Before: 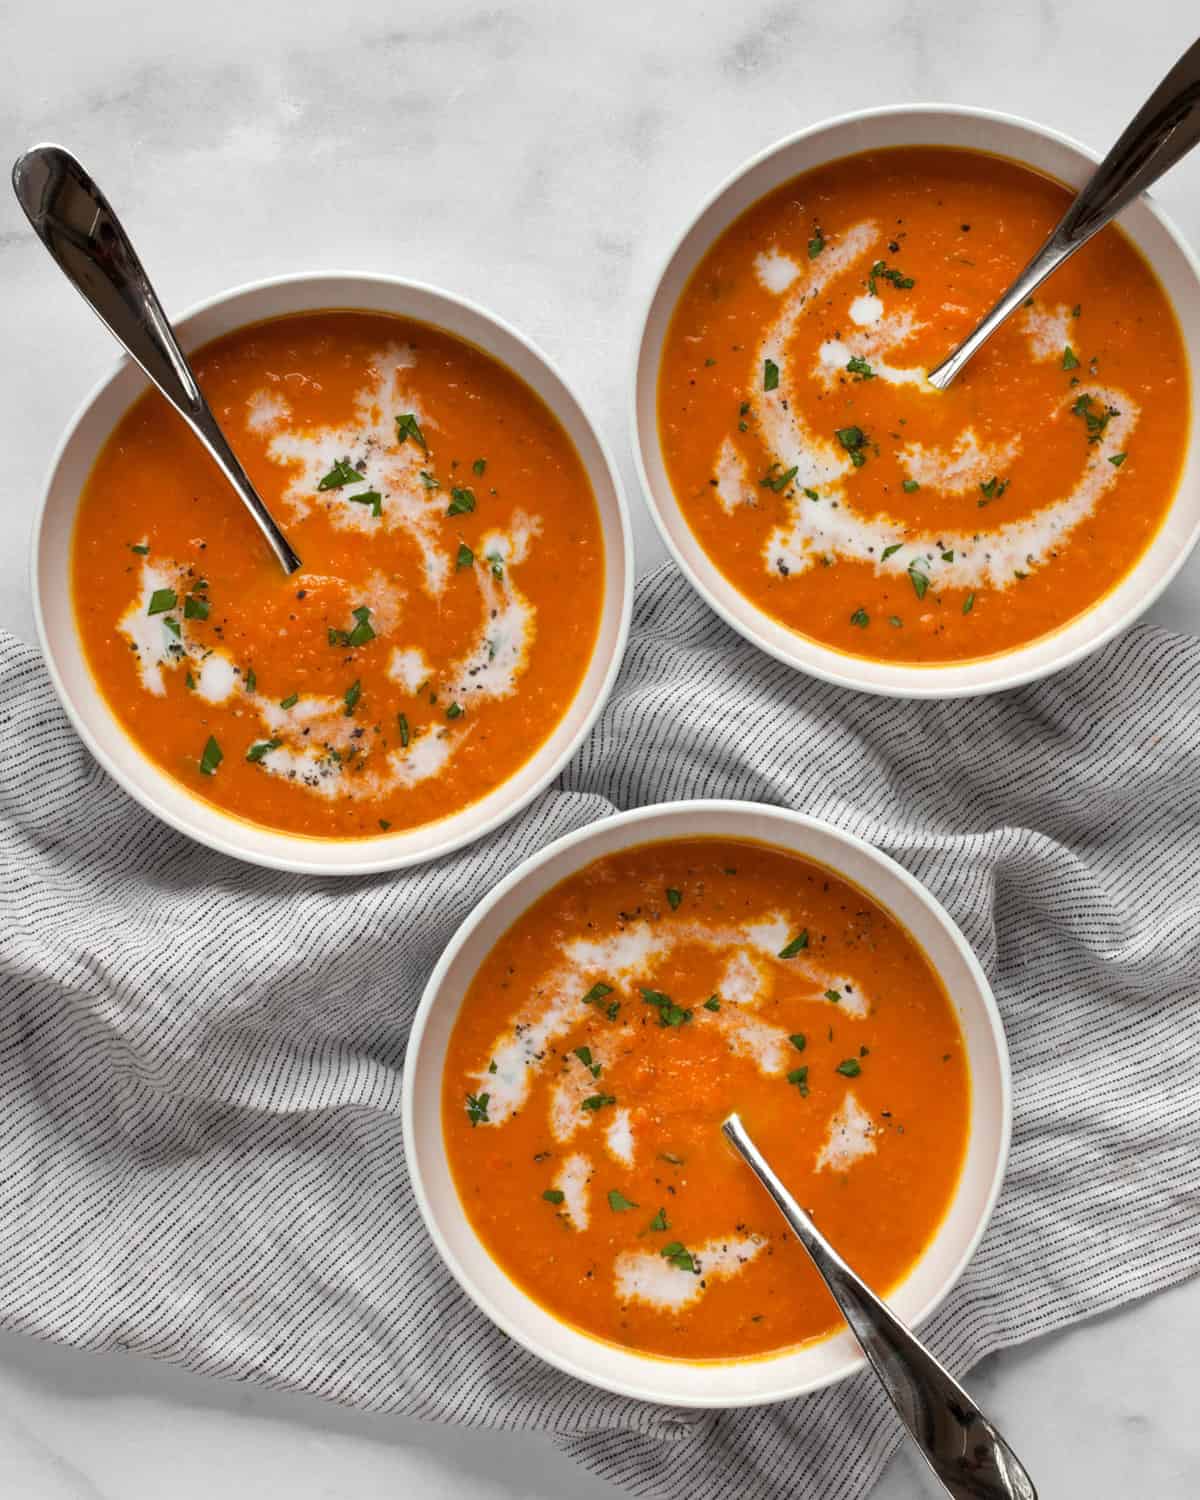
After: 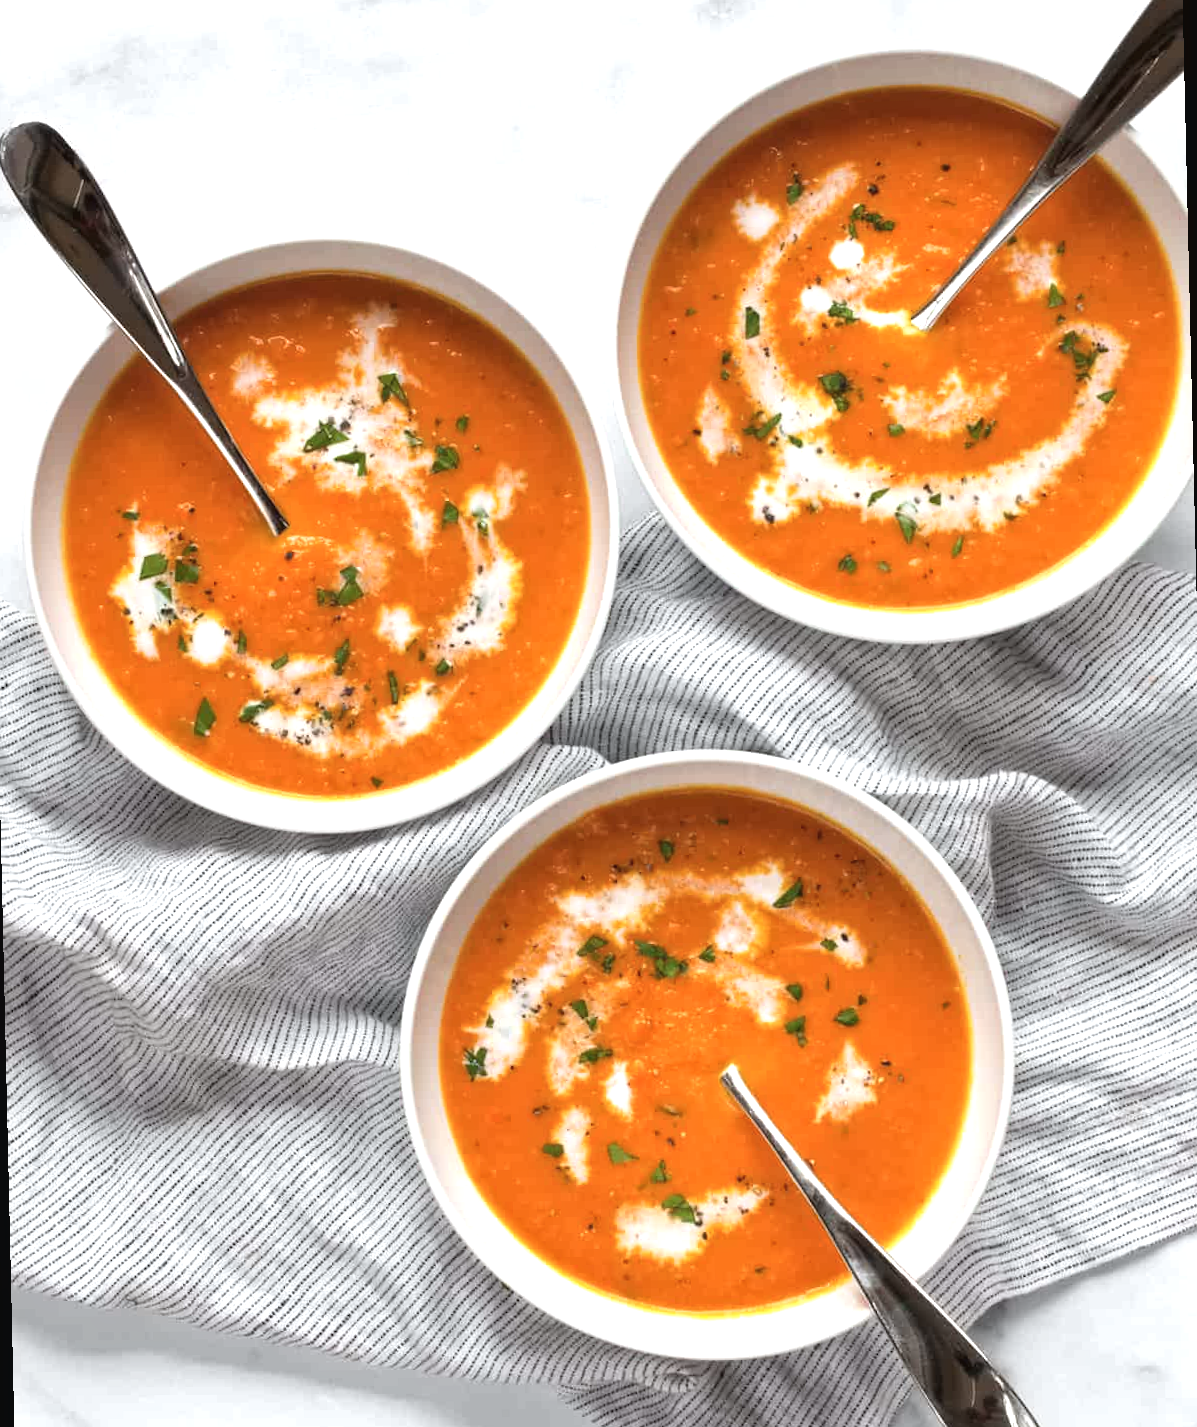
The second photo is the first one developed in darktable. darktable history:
exposure: black level correction -0.002, exposure 0.708 EV, compensate exposure bias true, compensate highlight preservation false
rotate and perspective: rotation -1.32°, lens shift (horizontal) -0.031, crop left 0.015, crop right 0.985, crop top 0.047, crop bottom 0.982
white balance: red 0.982, blue 1.018
contrast brightness saturation: contrast 0.01, saturation -0.05
contrast equalizer: y [[0.5 ×6], [0.5 ×6], [0.5 ×6], [0 ×6], [0, 0, 0, 0.581, 0.011, 0]]
